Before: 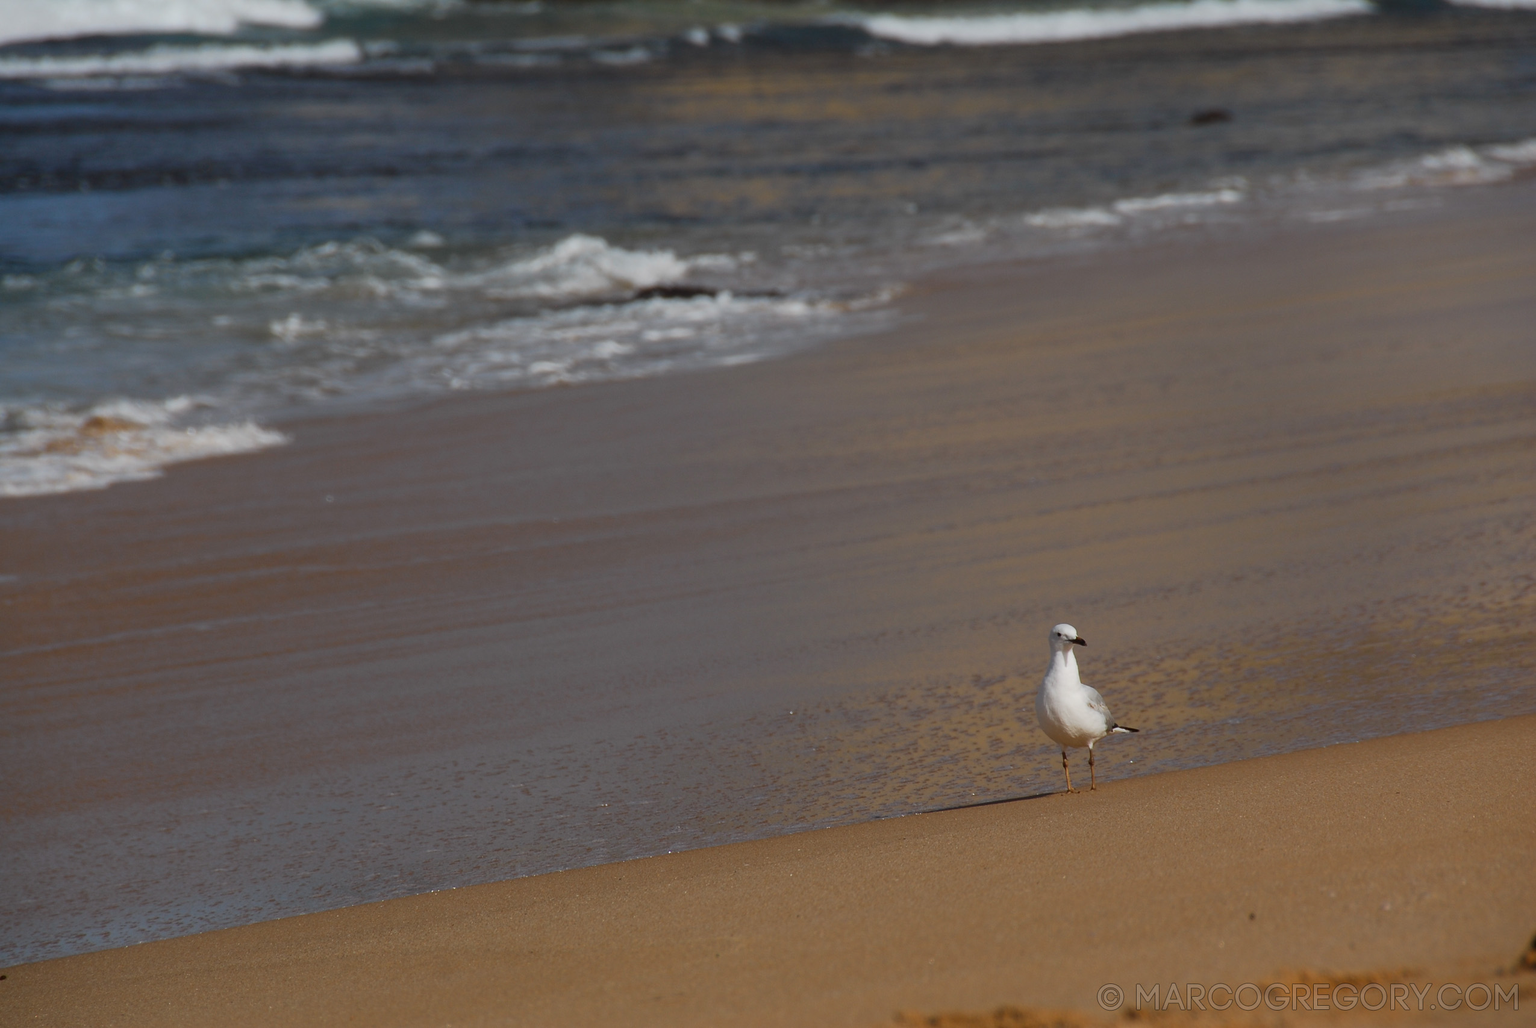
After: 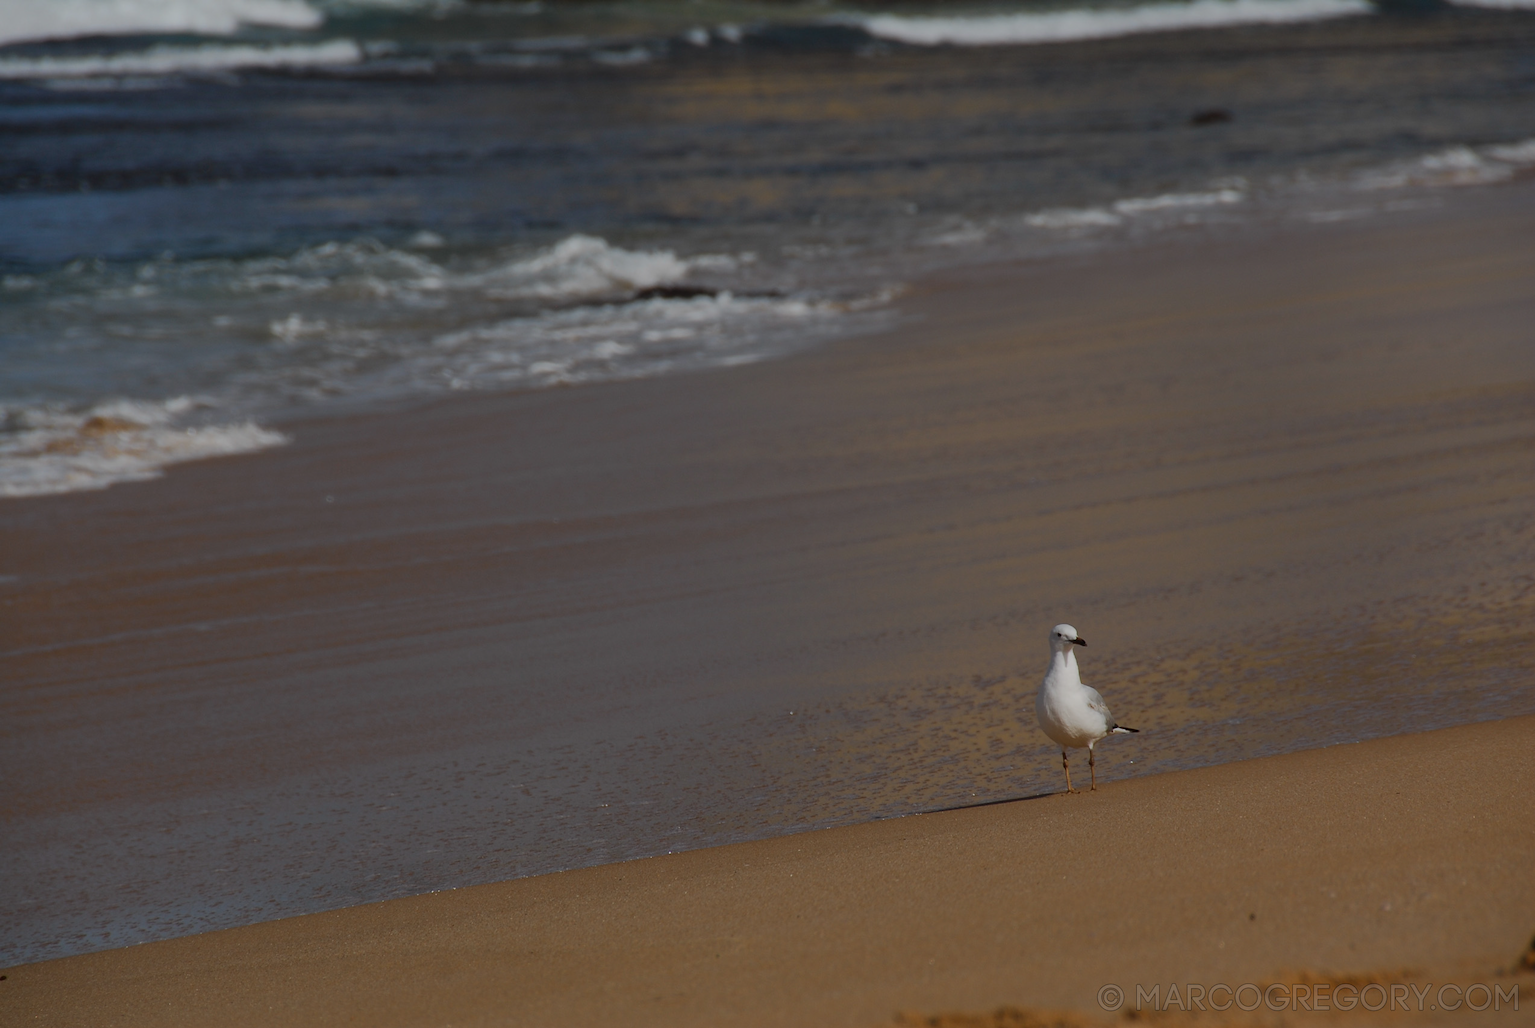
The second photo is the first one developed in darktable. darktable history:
tone equalizer: on, module defaults
exposure: exposure -0.492 EV, compensate highlight preservation false
